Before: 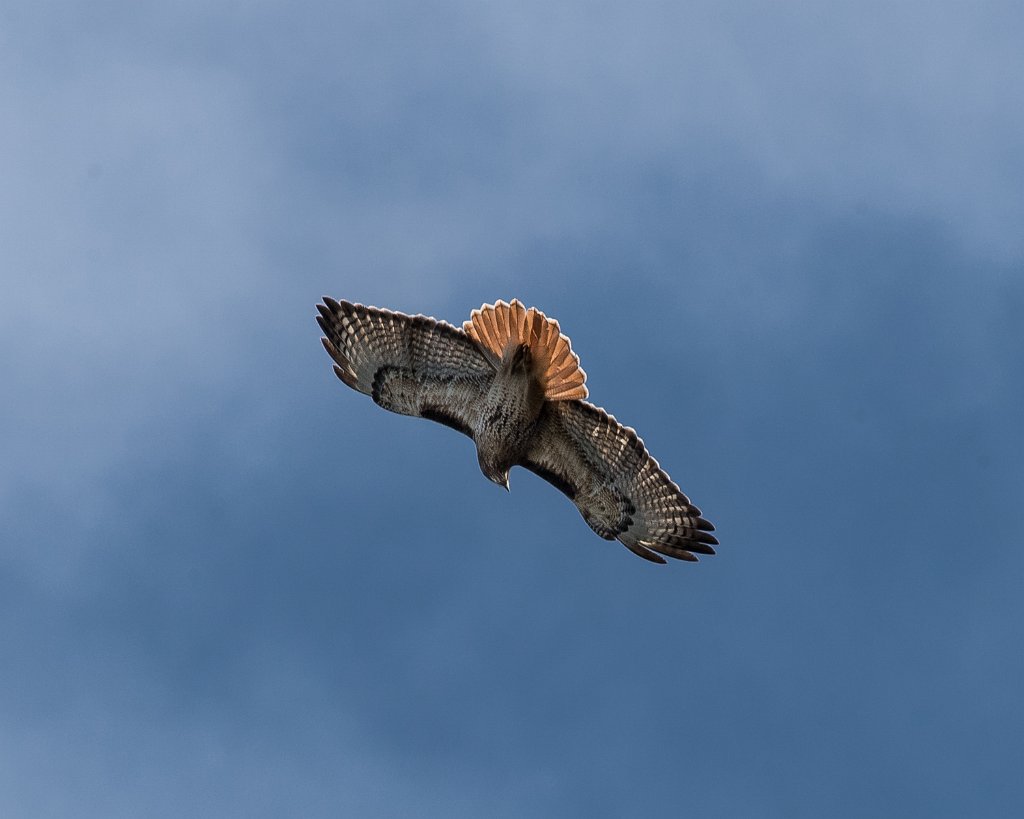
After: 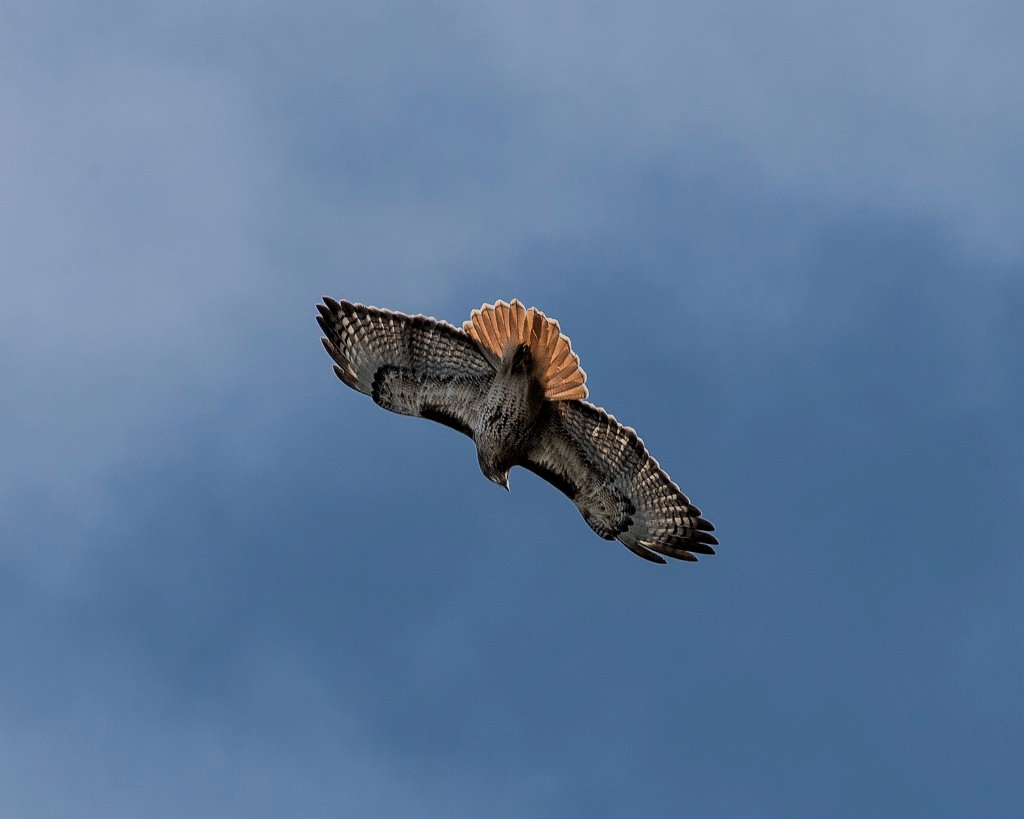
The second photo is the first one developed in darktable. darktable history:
filmic rgb: black relative exposure -7.65 EV, white relative exposure 4.56 EV, threshold 5.96 EV, hardness 3.61, color science v6 (2022), enable highlight reconstruction true
